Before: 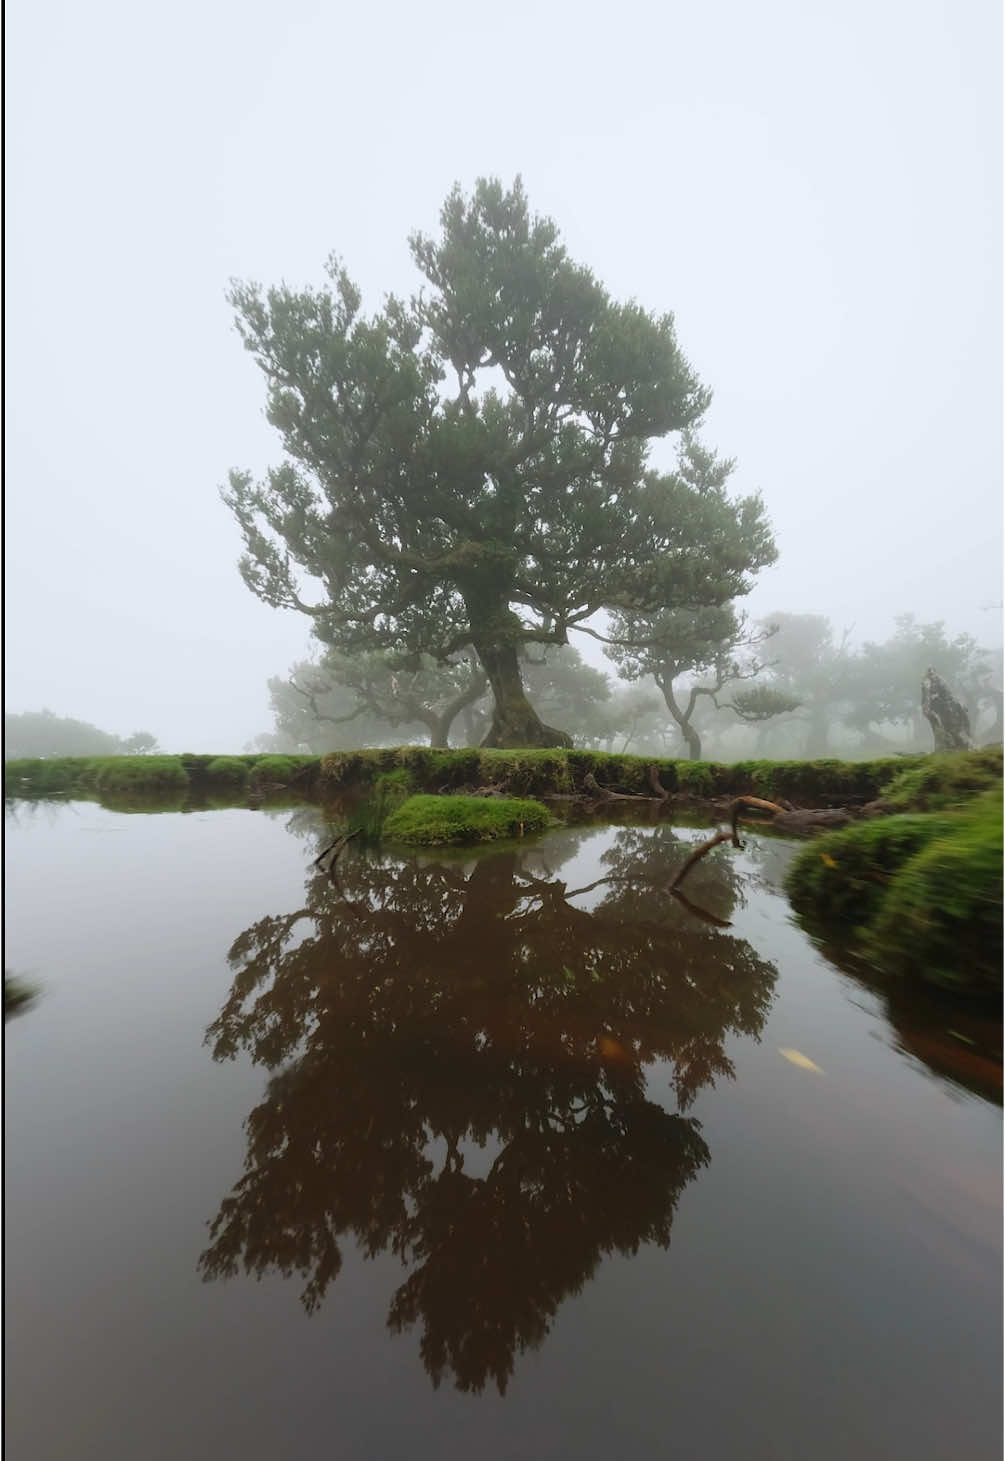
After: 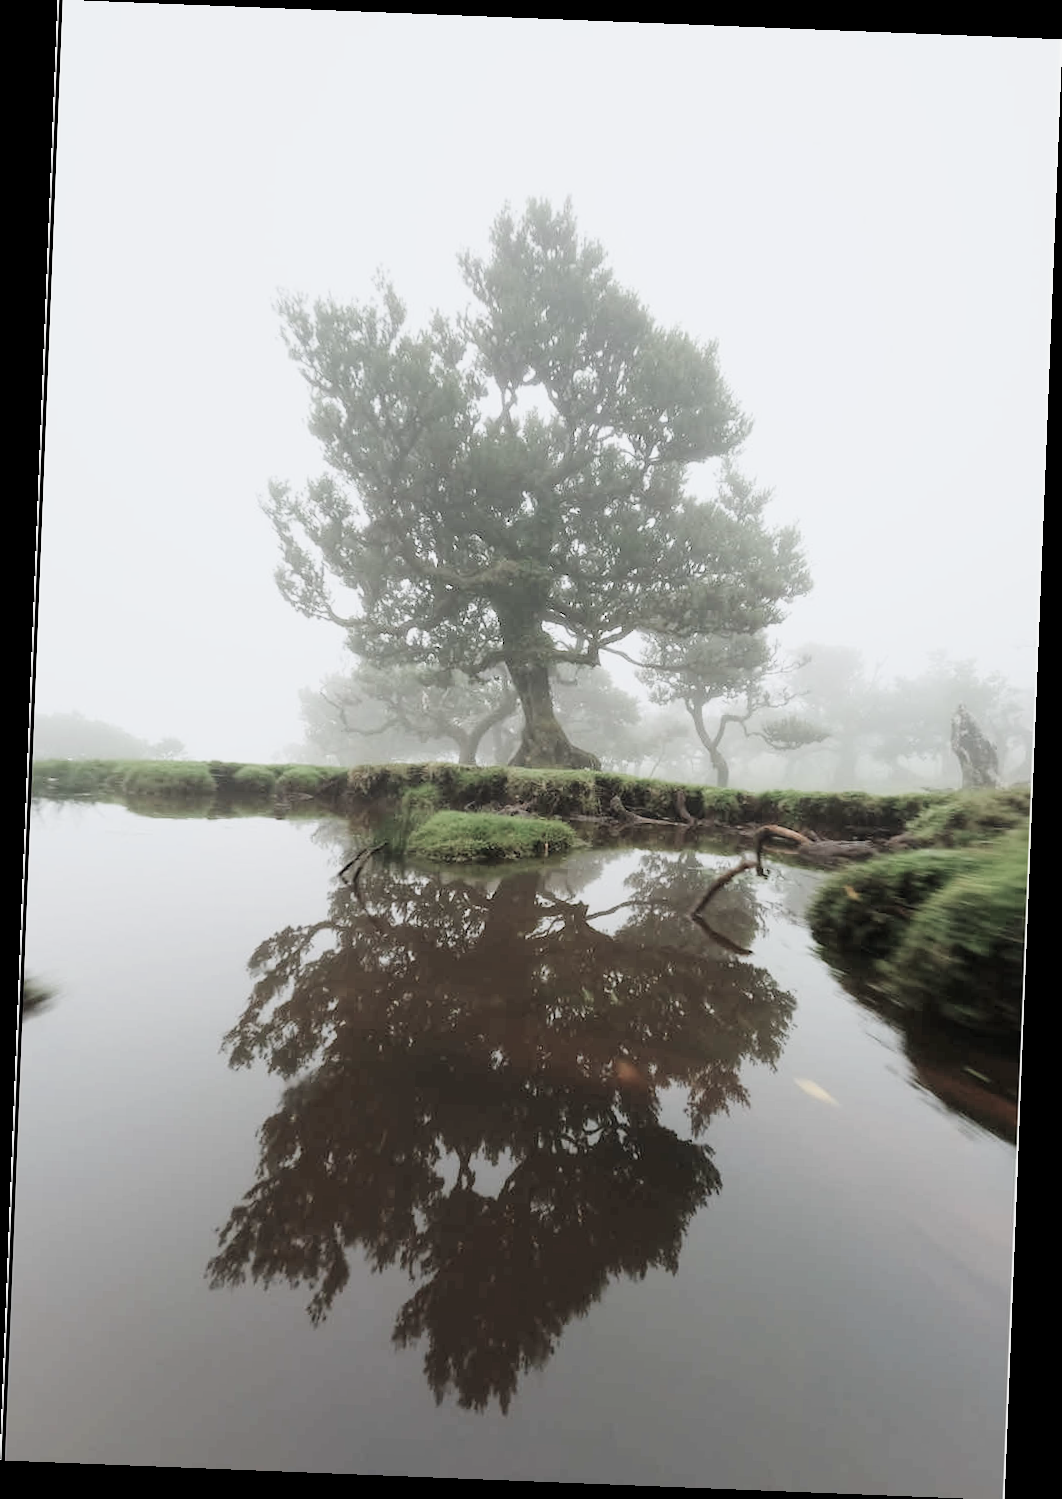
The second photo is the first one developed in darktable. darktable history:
exposure: exposure 1.25 EV, compensate exposure bias true, compensate highlight preservation false
color balance rgb: linear chroma grading › global chroma -16.06%, perceptual saturation grading › global saturation -32.85%, global vibrance -23.56%
rotate and perspective: rotation 2.27°, automatic cropping off
filmic rgb: black relative exposure -7.65 EV, white relative exposure 4.56 EV, hardness 3.61
